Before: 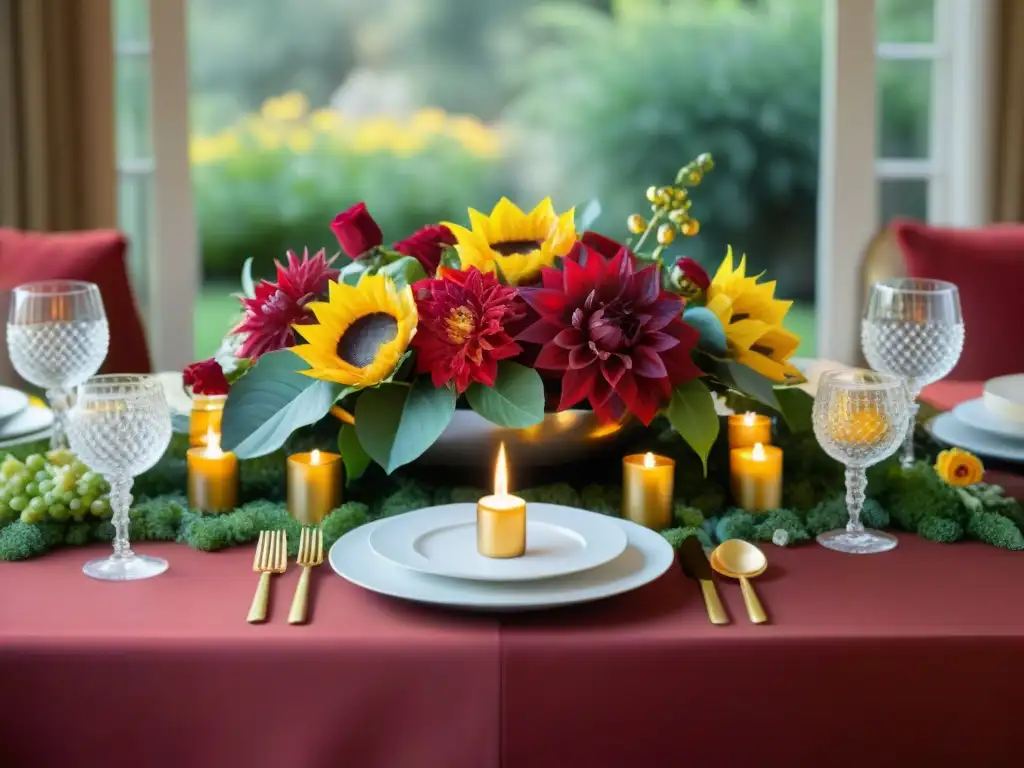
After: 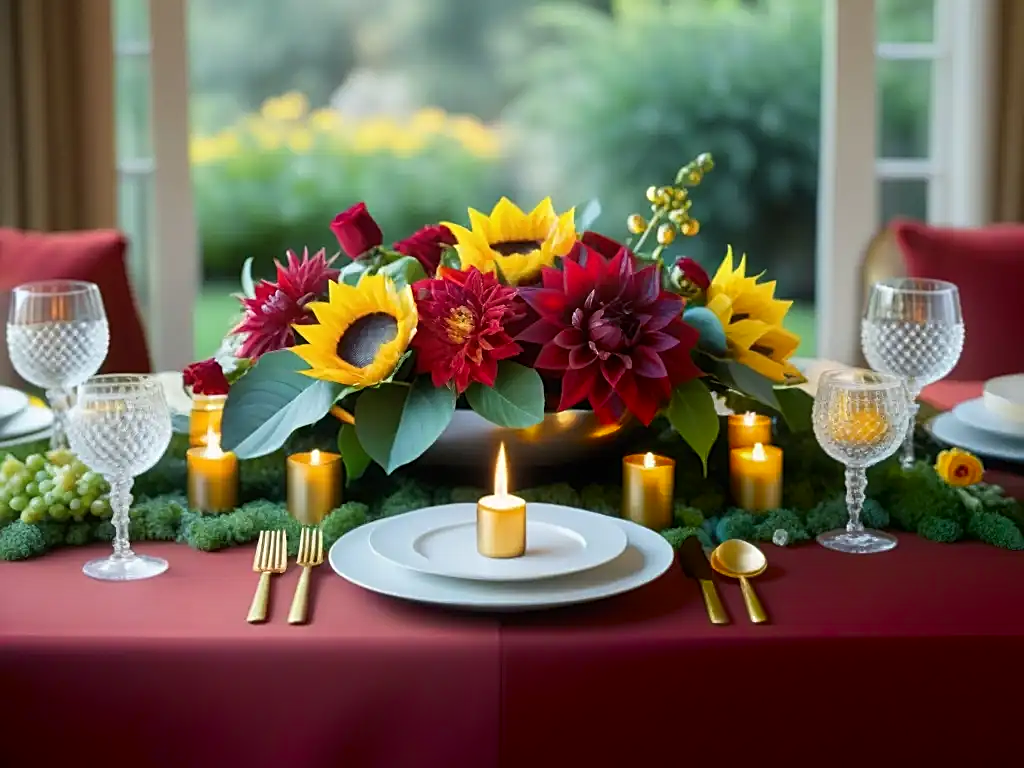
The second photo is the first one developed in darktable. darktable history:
shadows and highlights: shadows -88.03, highlights -35.45, shadows color adjustment 99.15%, highlights color adjustment 0%, soften with gaussian
sharpen: on, module defaults
